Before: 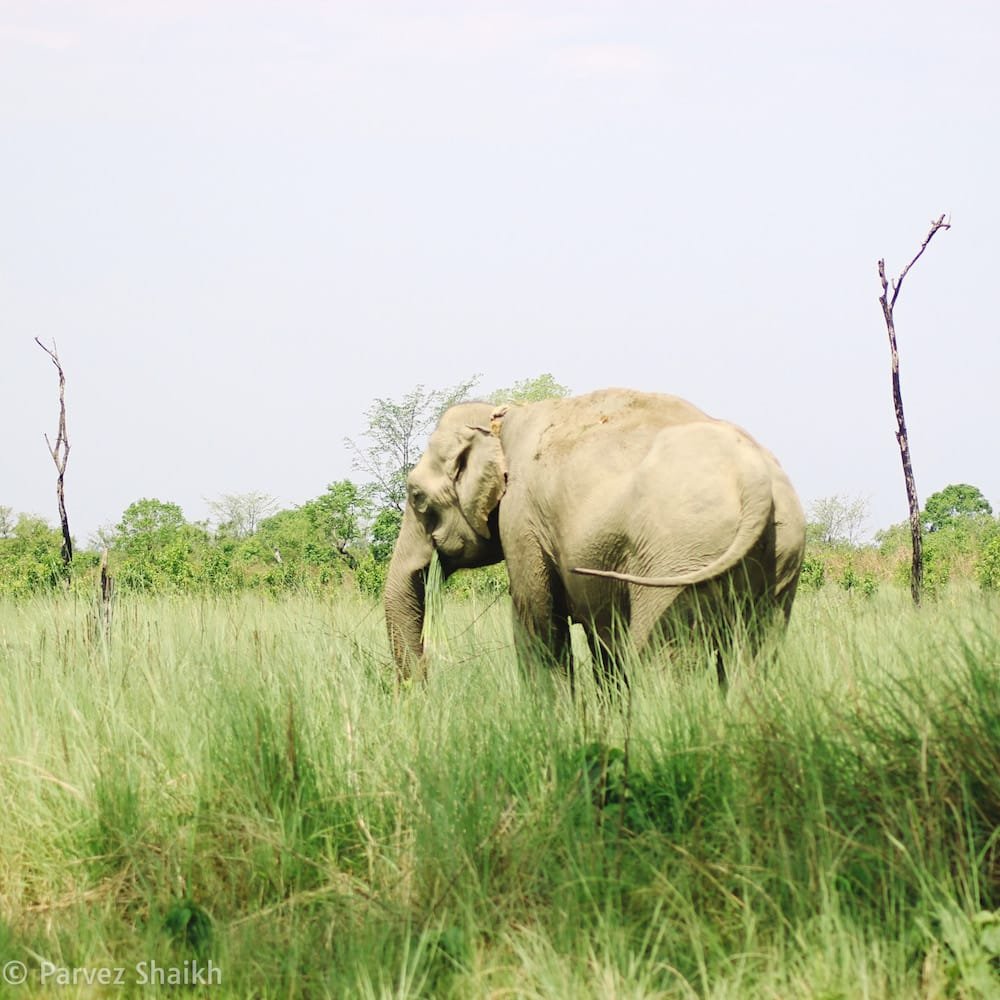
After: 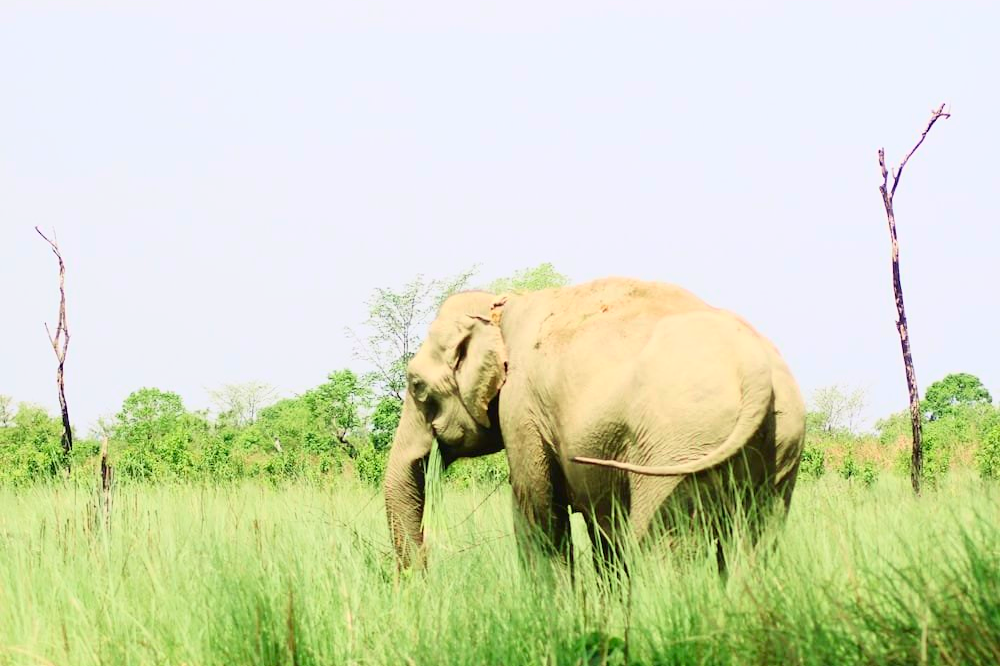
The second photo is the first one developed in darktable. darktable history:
crop: top 11.166%, bottom 22.168%
tone curve: curves: ch0 [(0, 0) (0.091, 0.075) (0.409, 0.457) (0.733, 0.82) (0.844, 0.908) (0.909, 0.942) (1, 0.973)]; ch1 [(0, 0) (0.437, 0.404) (0.5, 0.5) (0.529, 0.556) (0.58, 0.606) (0.616, 0.654) (1, 1)]; ch2 [(0, 0) (0.442, 0.415) (0.5, 0.5) (0.535, 0.557) (0.585, 0.62) (1, 1)], color space Lab, independent channels, preserve colors none
